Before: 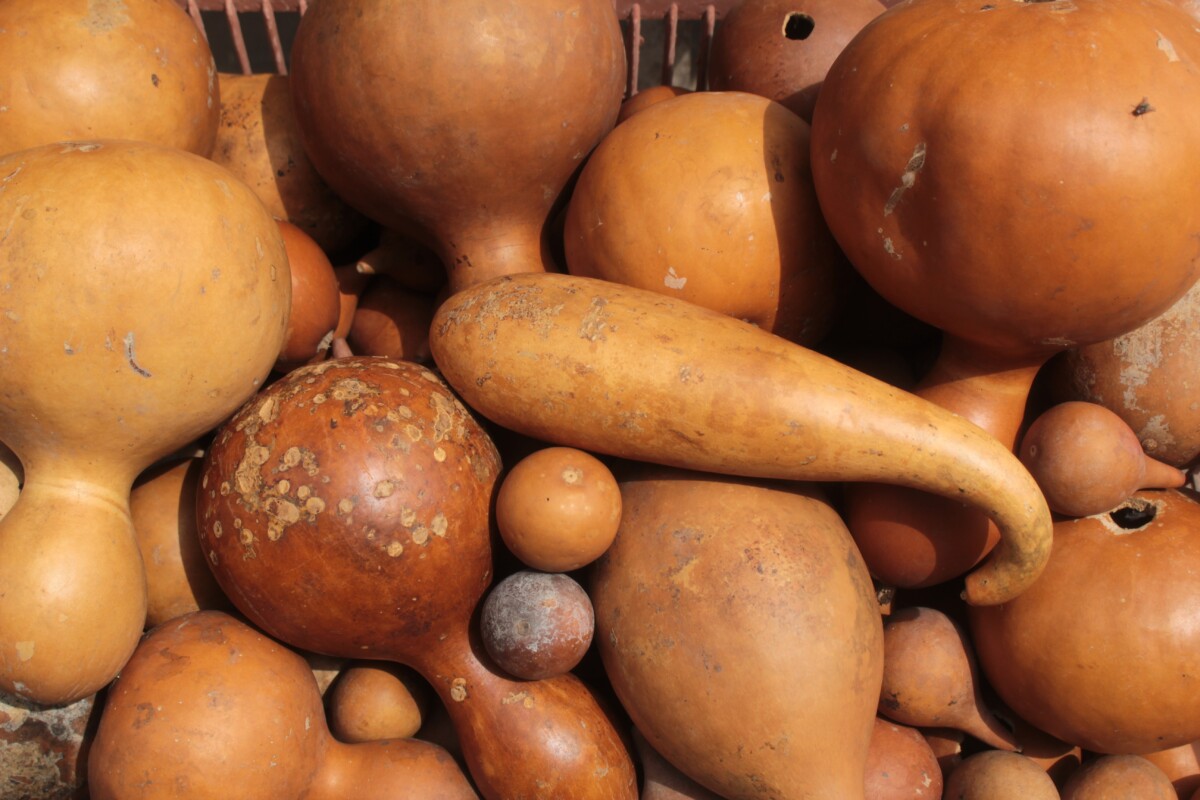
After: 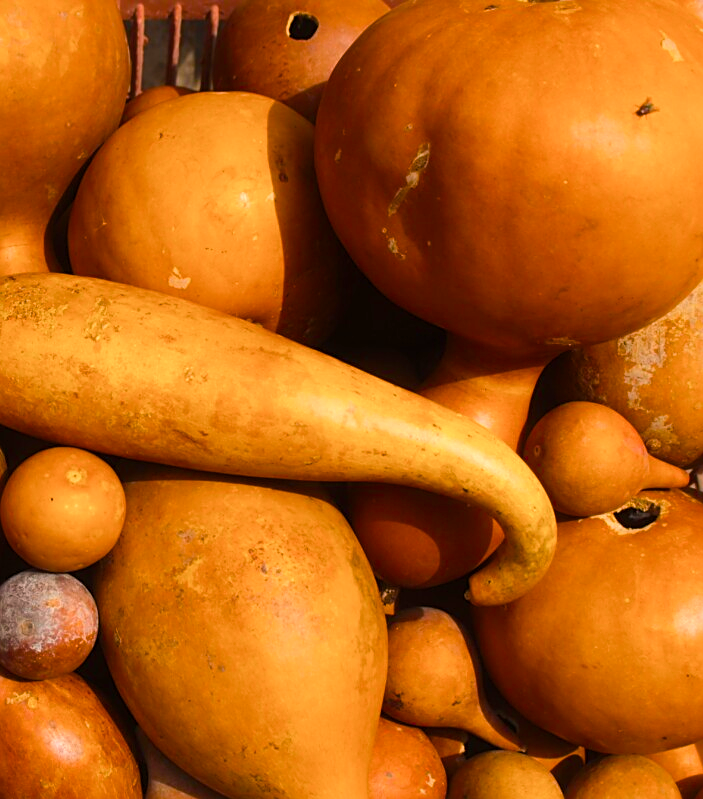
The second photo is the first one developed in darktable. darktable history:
color balance rgb: highlights gain › chroma 2.044%, highlights gain › hue 45.6°, linear chroma grading › highlights 99.877%, linear chroma grading › global chroma 24.047%, perceptual saturation grading › global saturation 20%, perceptual saturation grading › highlights -49.385%, perceptual saturation grading › shadows 24.132%
crop: left 41.369%
exposure: exposure 0.195 EV, compensate highlight preservation false
sharpen: on, module defaults
